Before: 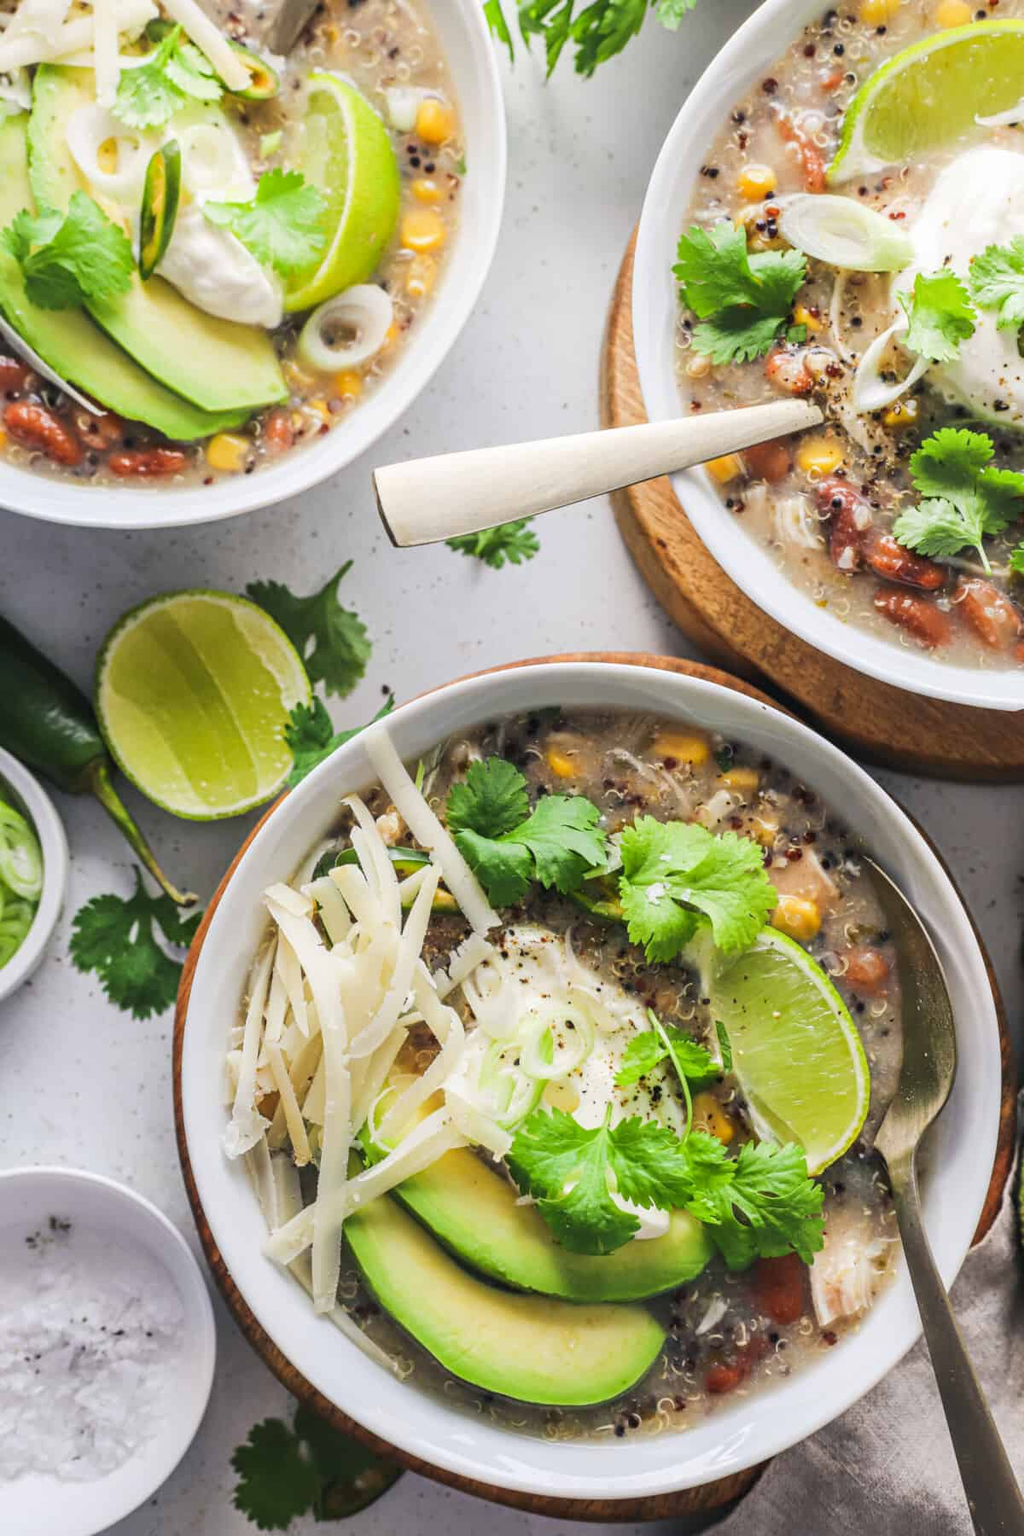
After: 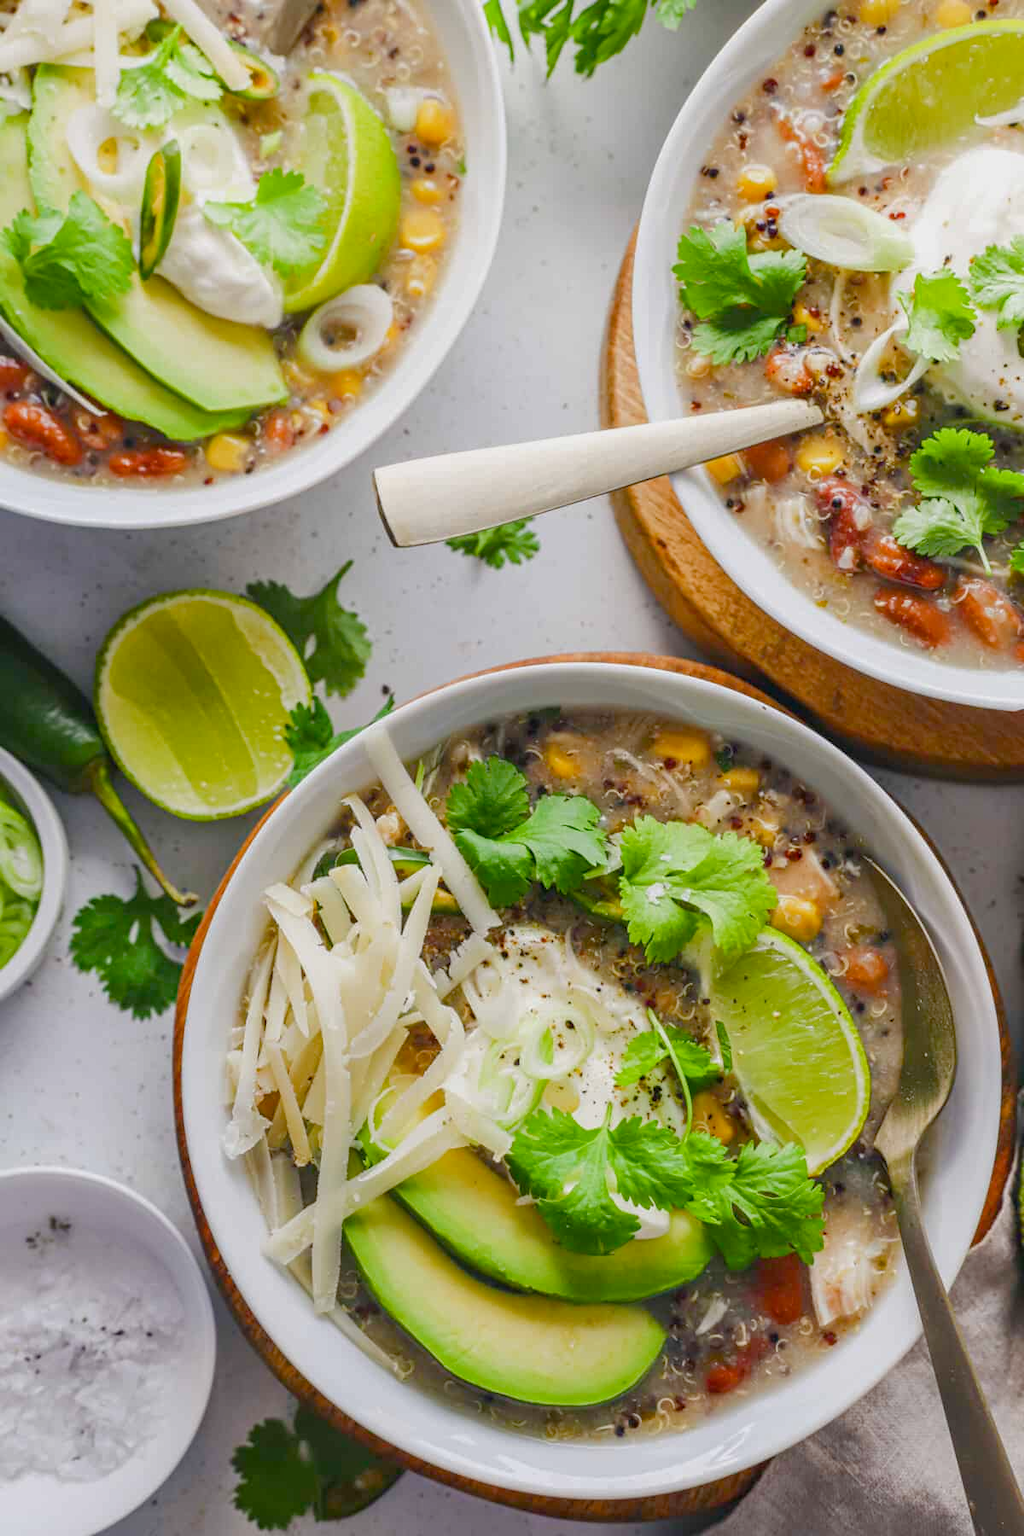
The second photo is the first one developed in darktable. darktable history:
tone equalizer: -8 EV 0.25 EV, -7 EV 0.417 EV, -6 EV 0.417 EV, -5 EV 0.25 EV, -3 EV -0.25 EV, -2 EV -0.417 EV, -1 EV -0.417 EV, +0 EV -0.25 EV, edges refinement/feathering 500, mask exposure compensation -1.57 EV, preserve details guided filter
color balance rgb: perceptual saturation grading › global saturation 20%, perceptual saturation grading › highlights -25%, perceptual saturation grading › shadows 50%
exposure: exposure 0.127 EV, compensate highlight preservation false
